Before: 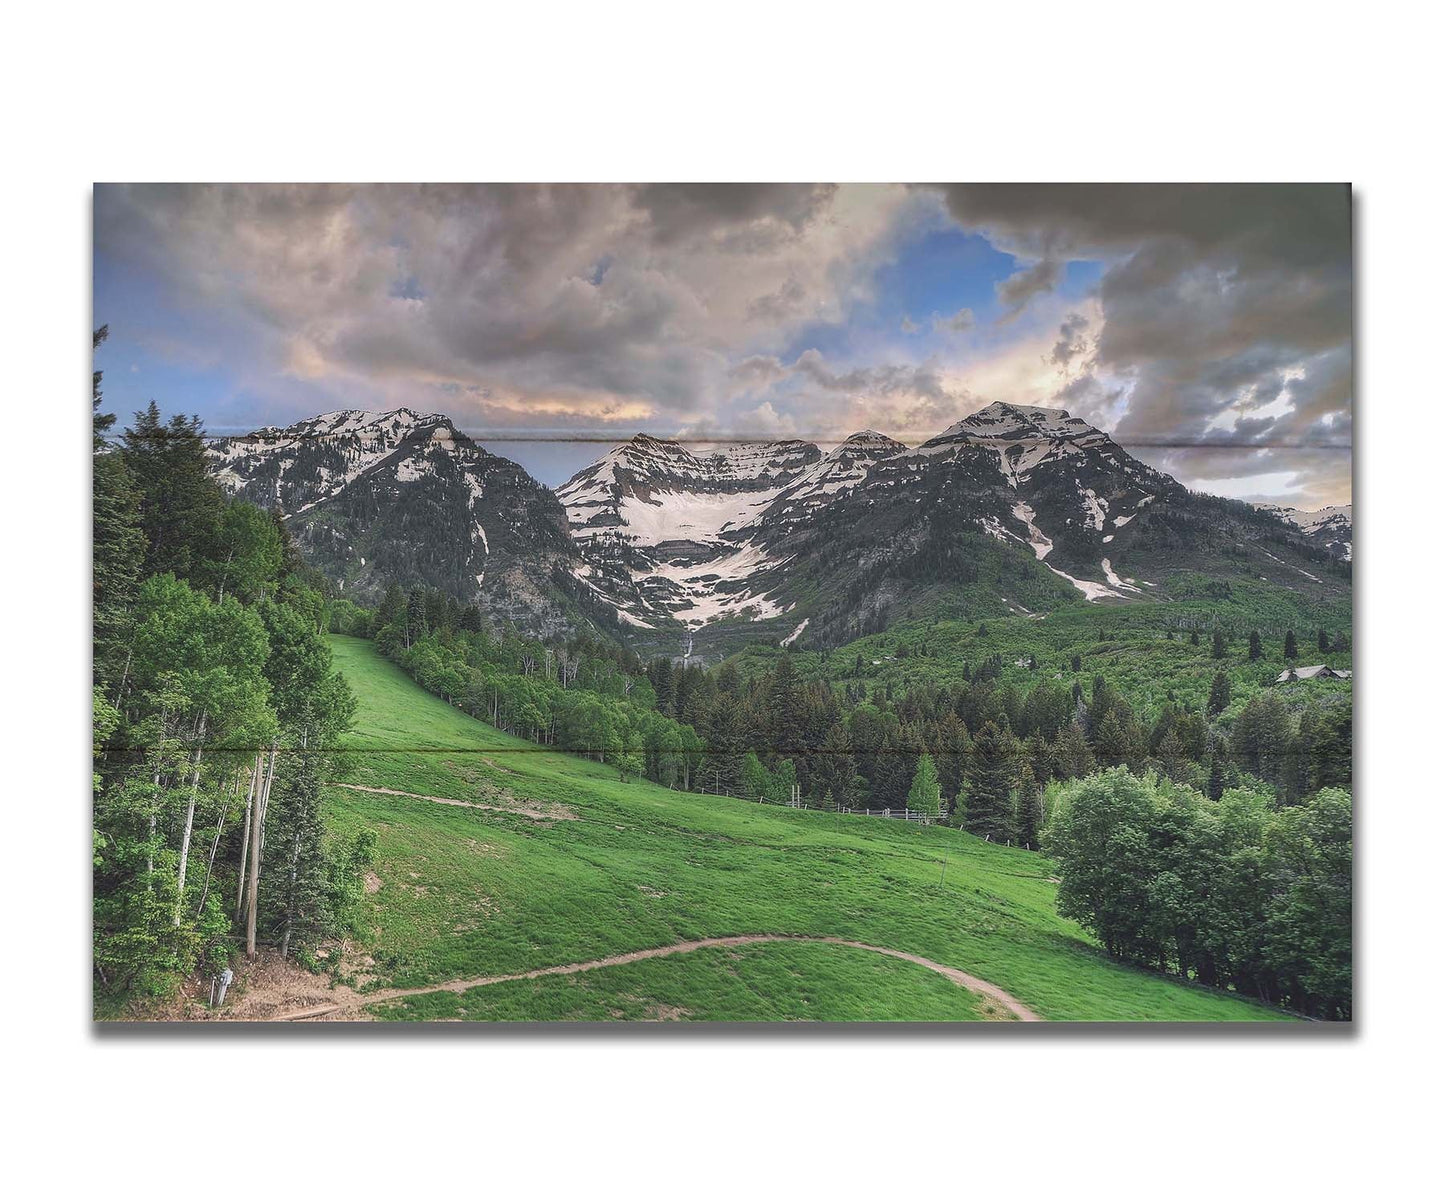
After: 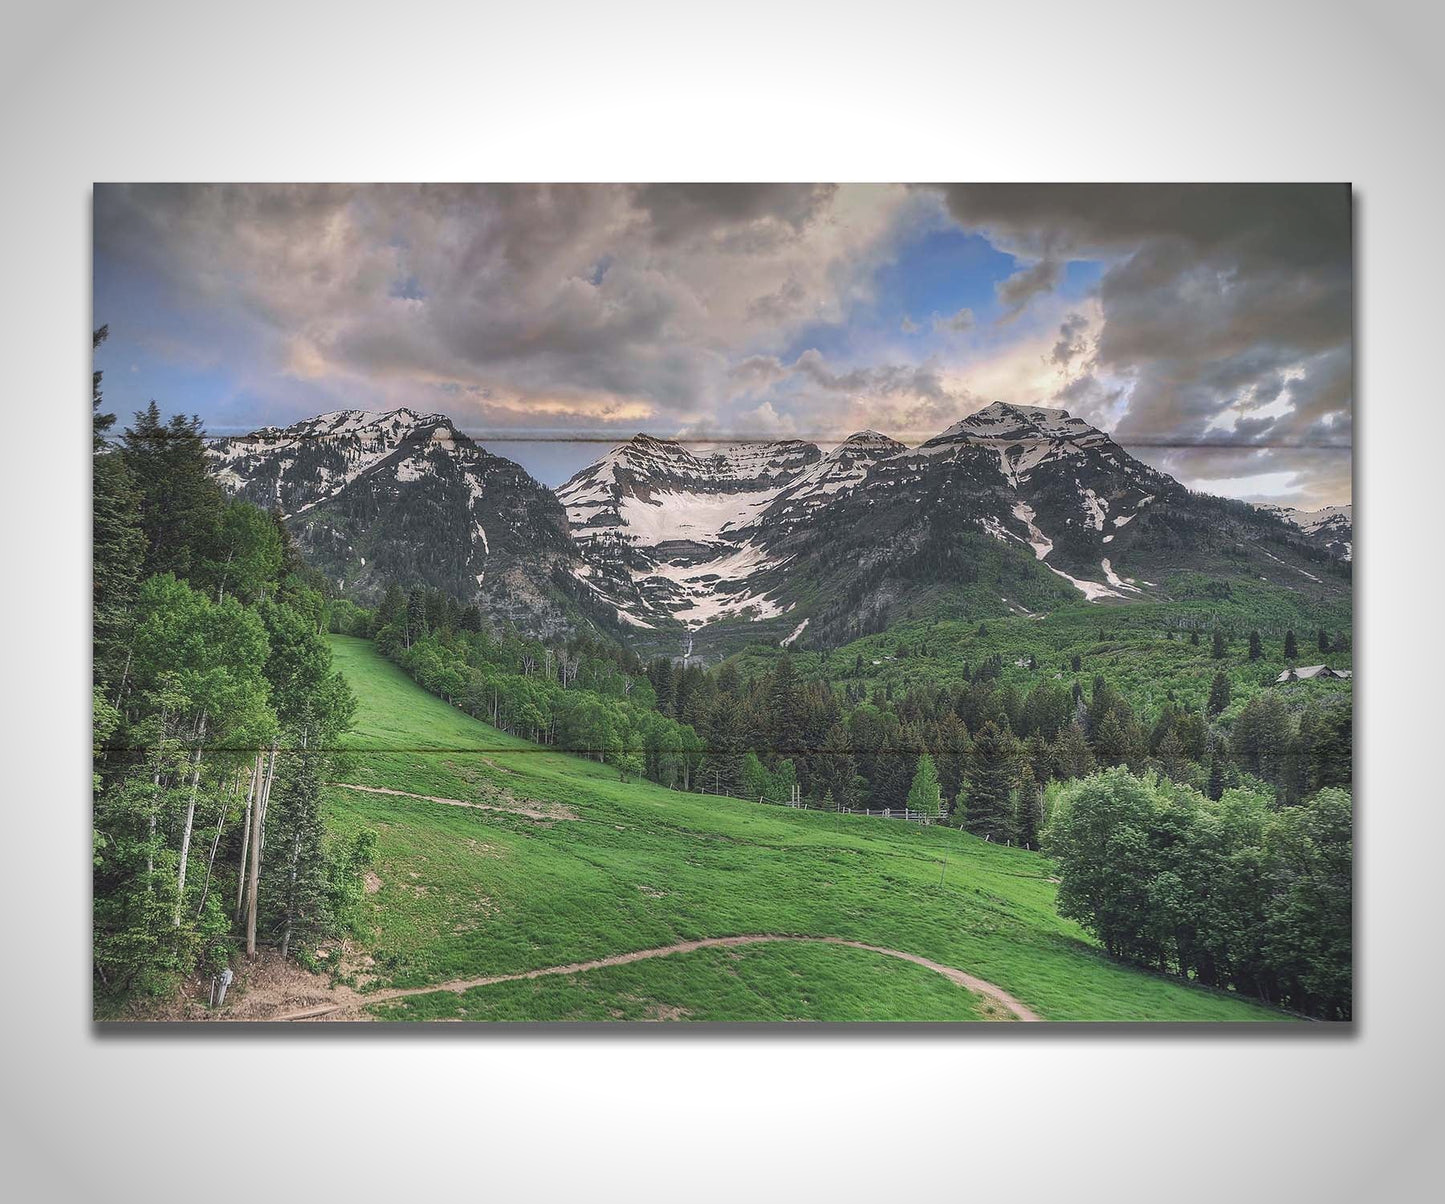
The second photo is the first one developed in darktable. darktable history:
vignetting: fall-off start 75.18%, width/height ratio 1.077
